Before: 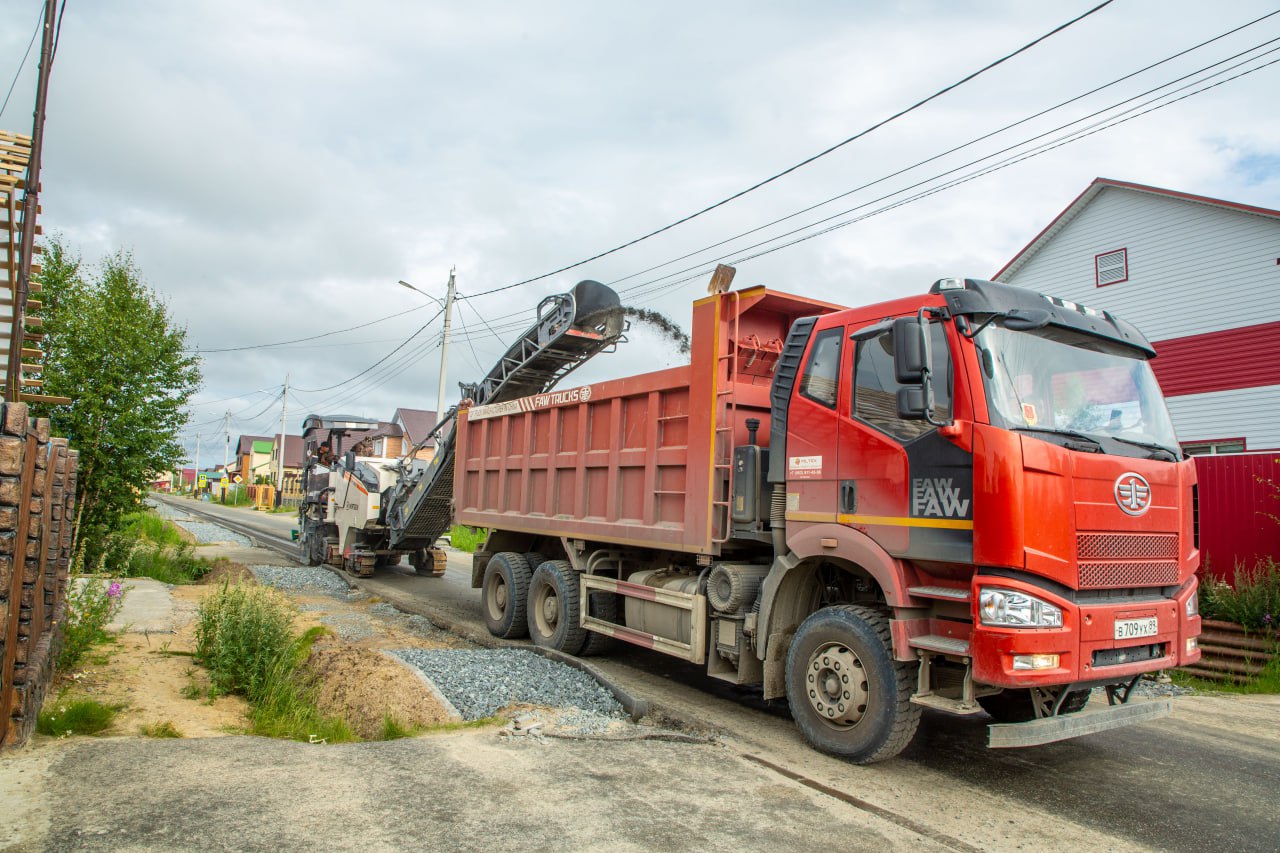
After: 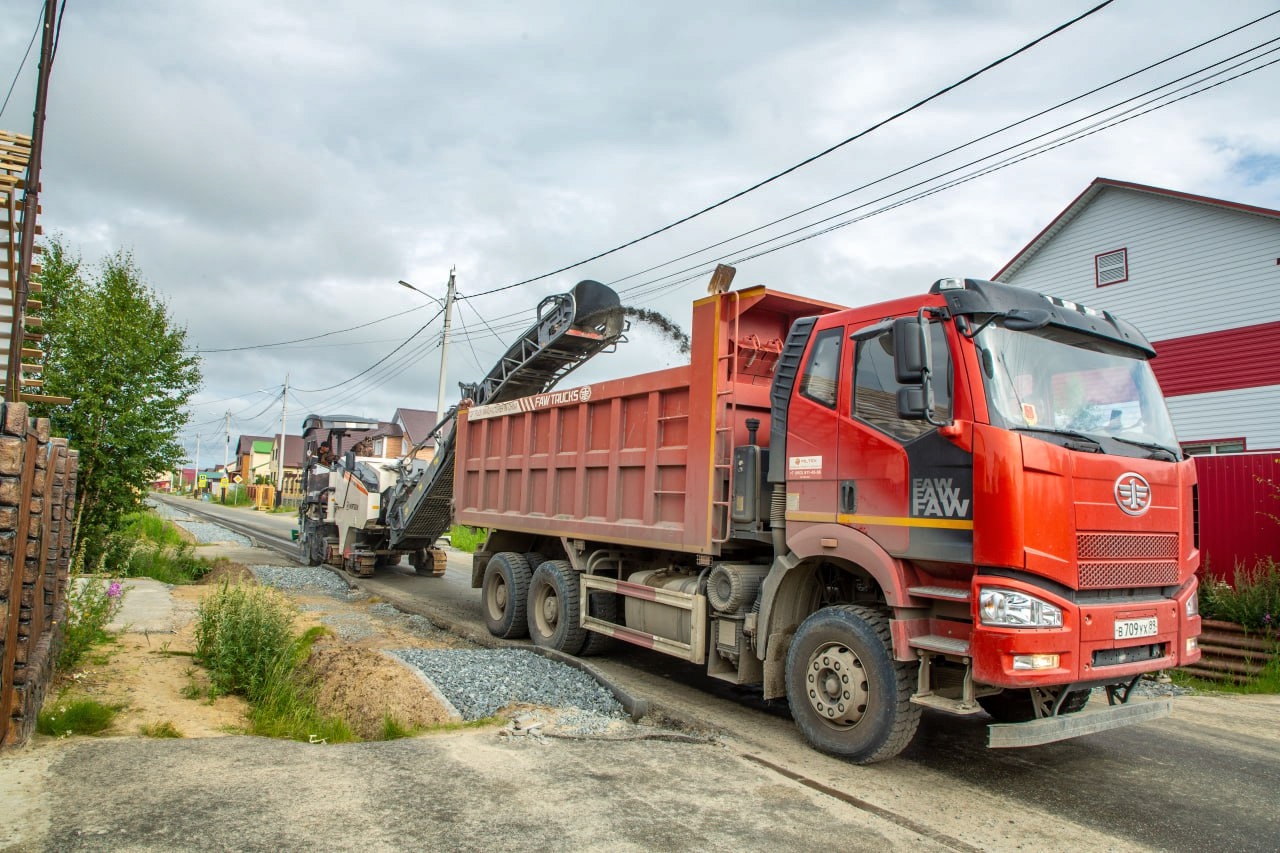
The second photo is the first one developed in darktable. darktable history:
shadows and highlights: shadows 13.11, white point adjustment 1.11, soften with gaussian
